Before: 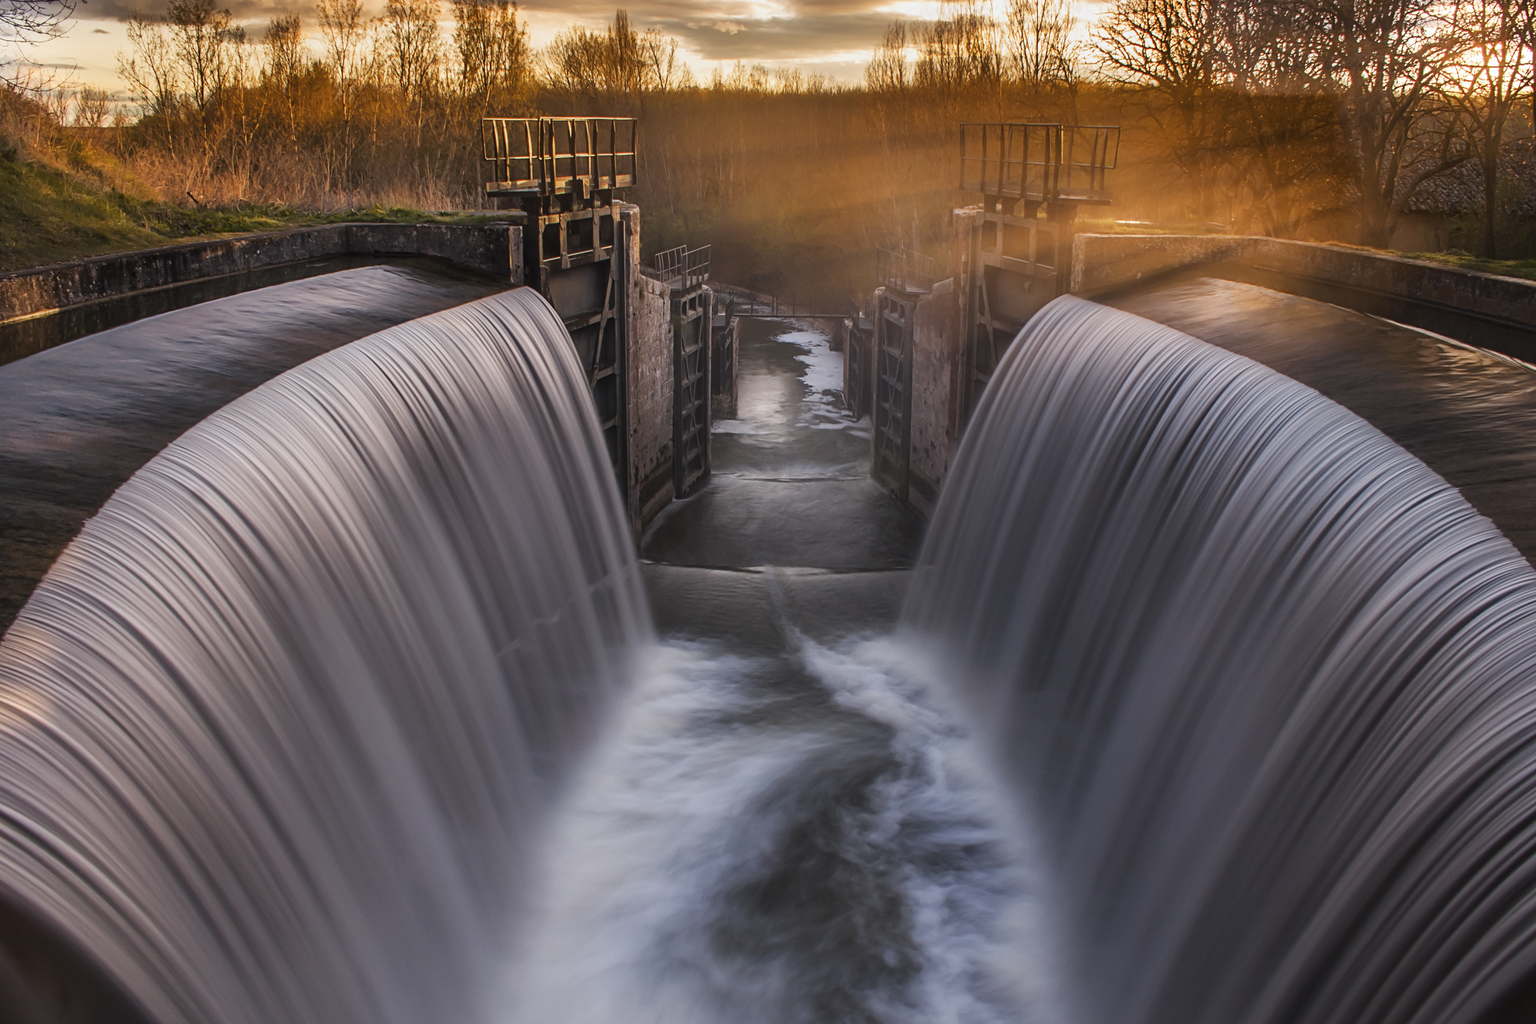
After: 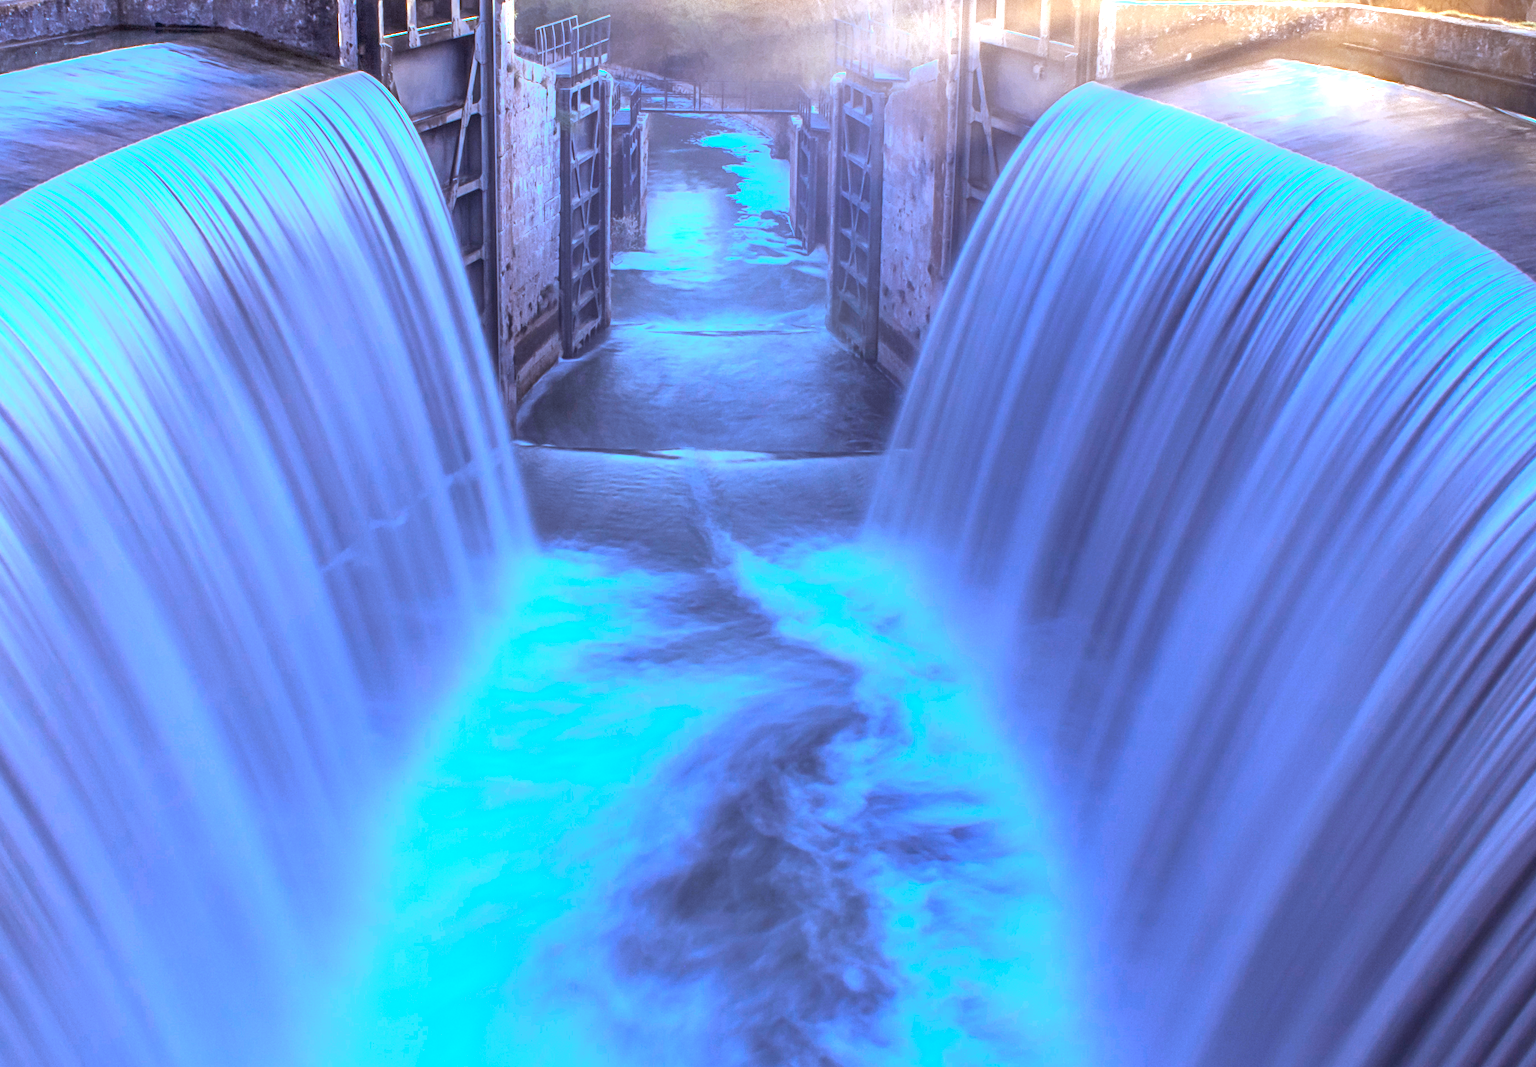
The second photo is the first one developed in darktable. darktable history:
rgb levels: mode RGB, independent channels, levels [[0, 0.474, 1], [0, 0.5, 1], [0, 0.5, 1]]
local contrast: on, module defaults
crop: left 16.871%, top 22.857%, right 9.116%
exposure: black level correction 0.001, exposure 1.646 EV, compensate exposure bias true, compensate highlight preservation false
color zones: curves: ch0 [(0, 0.5) (0.125, 0.4) (0.25, 0.5) (0.375, 0.4) (0.5, 0.4) (0.625, 0.35) (0.75, 0.35) (0.875, 0.5)]; ch1 [(0, 0.35) (0.125, 0.45) (0.25, 0.35) (0.375, 0.35) (0.5, 0.35) (0.625, 0.35) (0.75, 0.45) (0.875, 0.35)]; ch2 [(0, 0.6) (0.125, 0.5) (0.25, 0.5) (0.375, 0.6) (0.5, 0.6) (0.625, 0.5) (0.75, 0.5) (0.875, 0.5)]
white balance: red 0.766, blue 1.537
